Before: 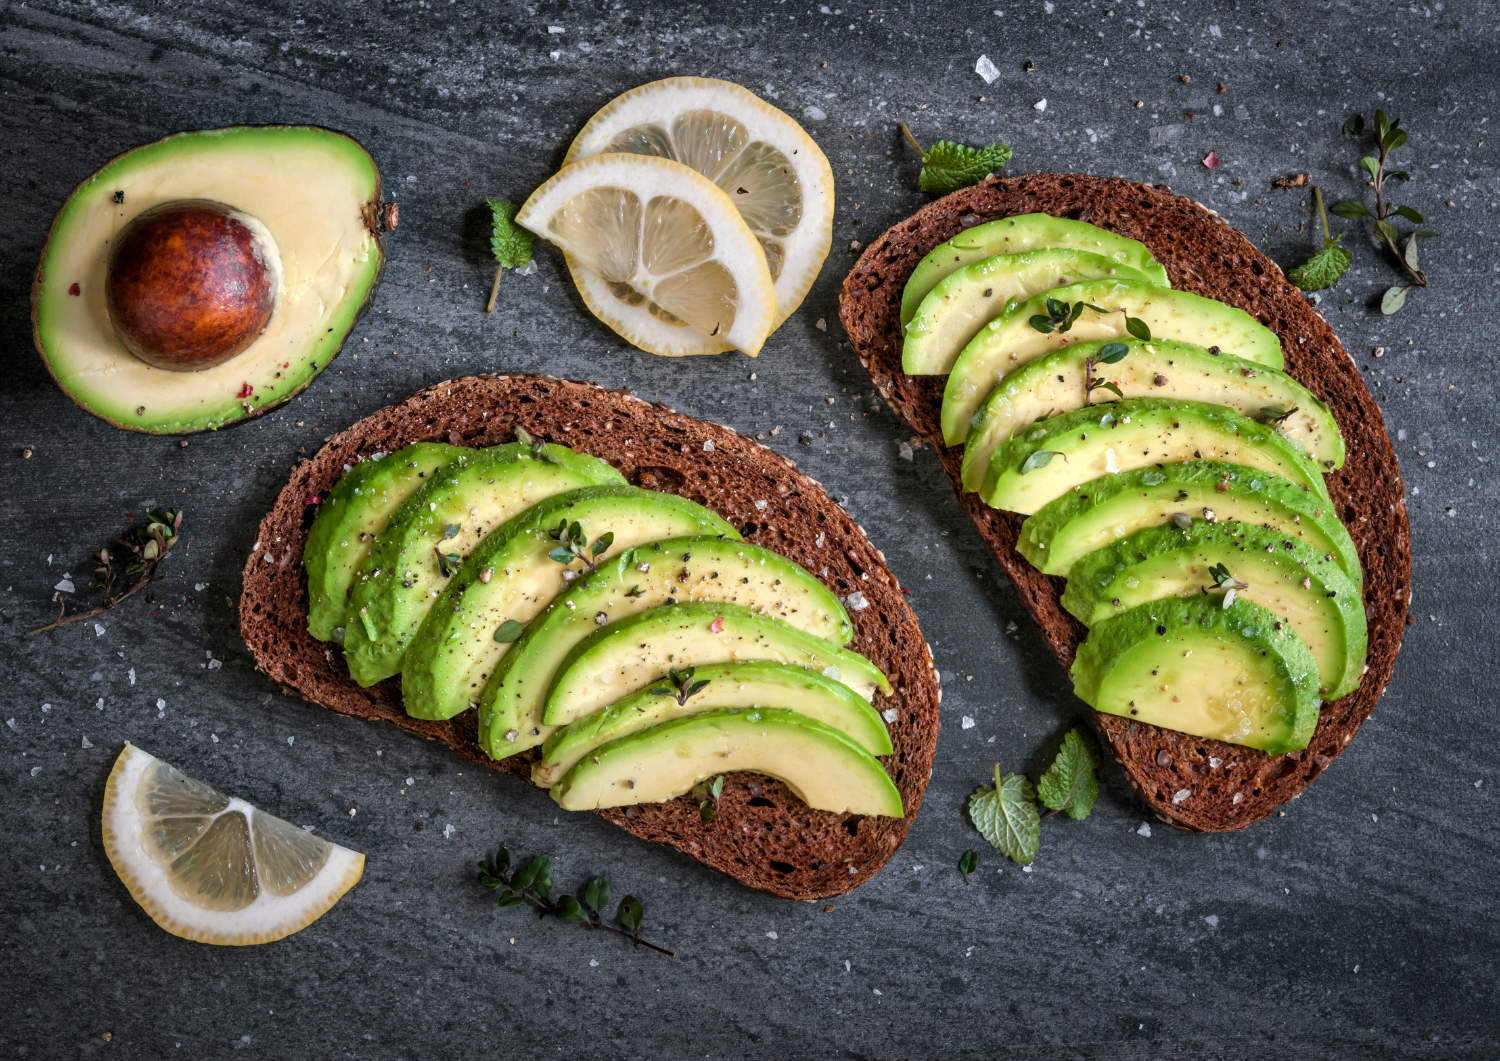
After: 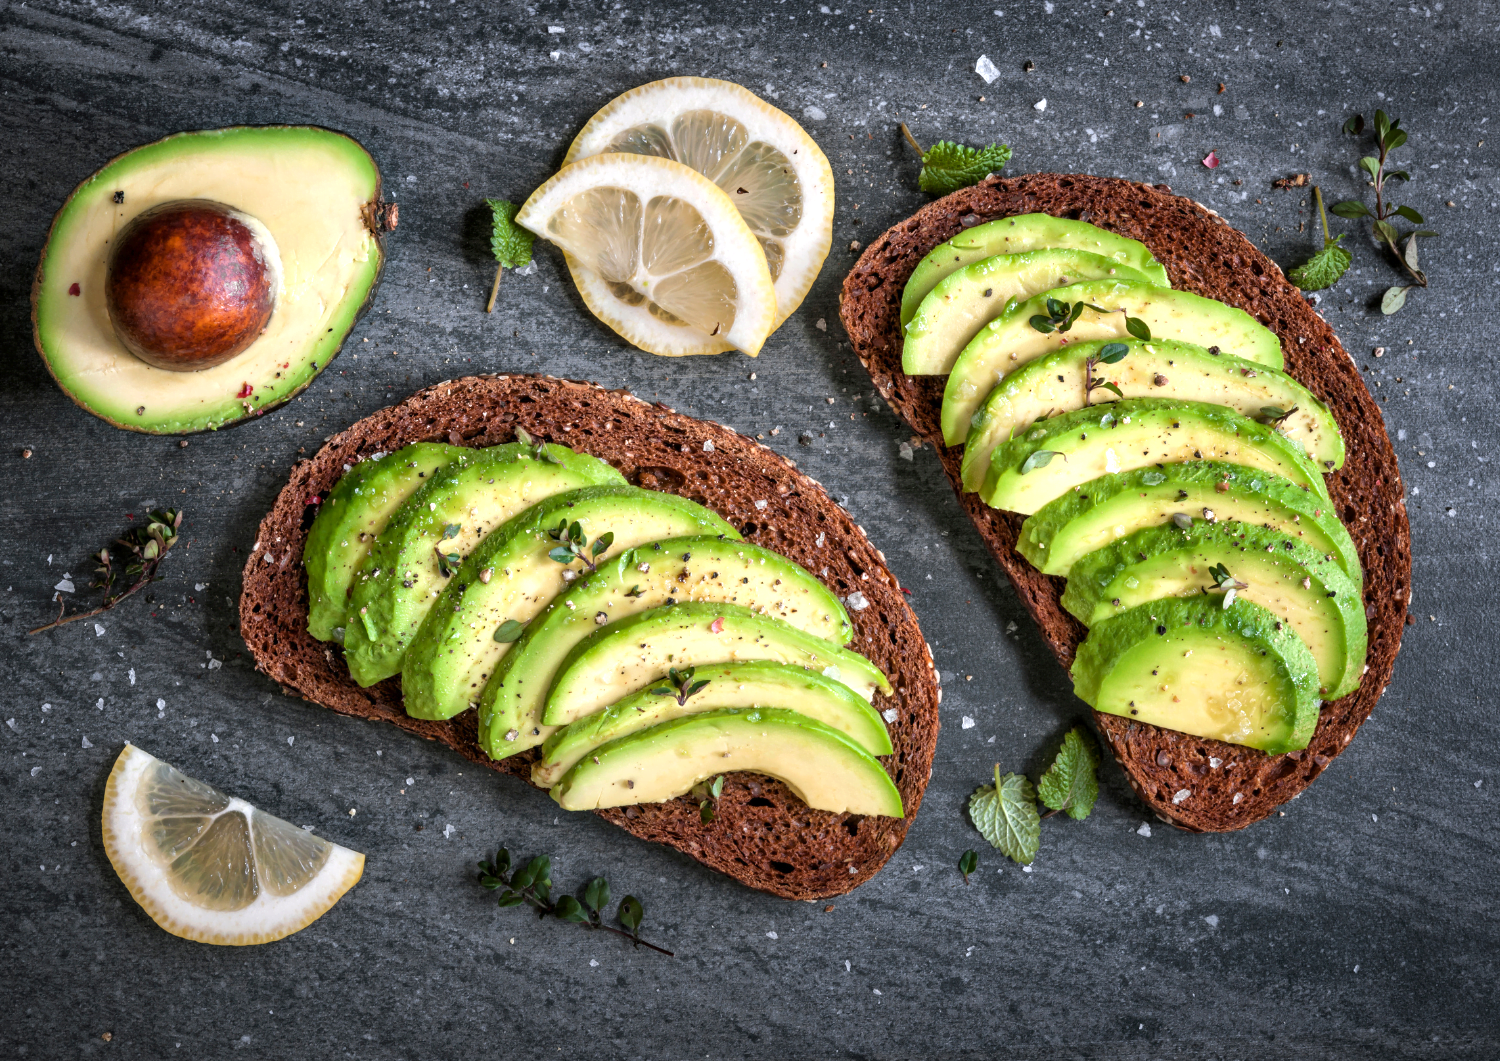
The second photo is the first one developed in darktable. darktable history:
exposure: exposure 0.369 EV, compensate highlight preservation false
vignetting: fall-off start 97.3%, fall-off radius 78.52%, brightness -0.184, saturation -0.308, width/height ratio 1.116
